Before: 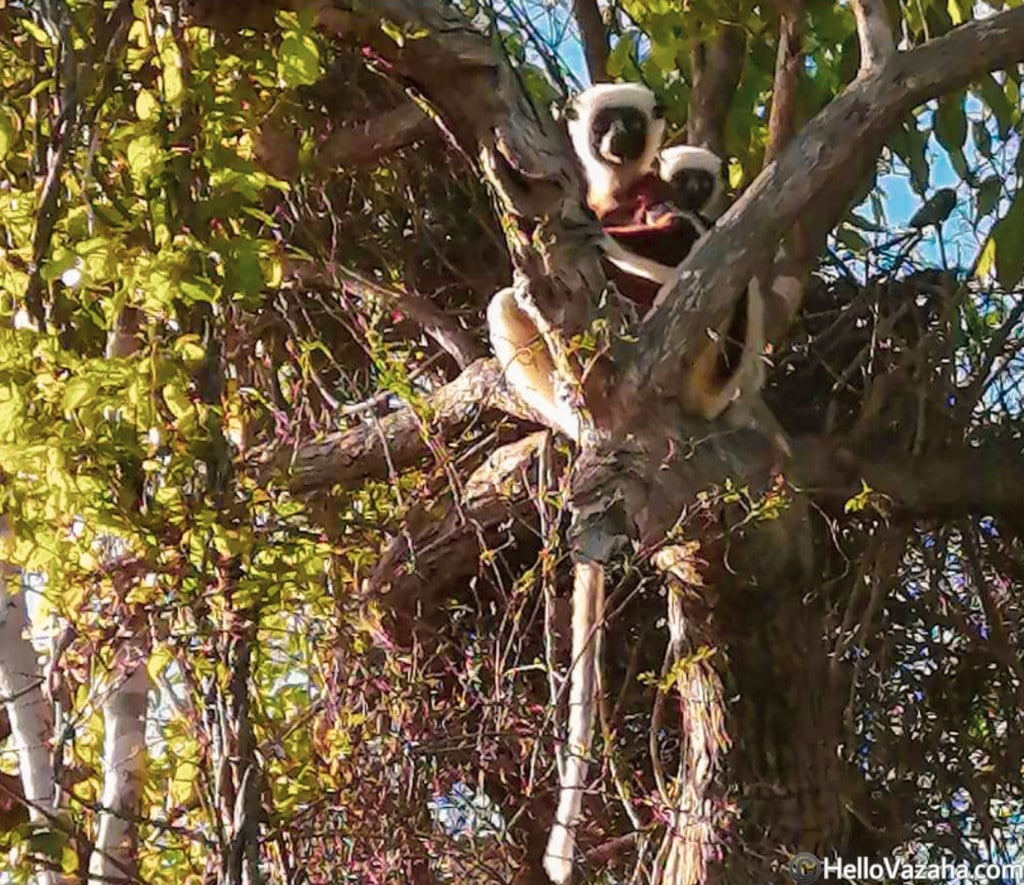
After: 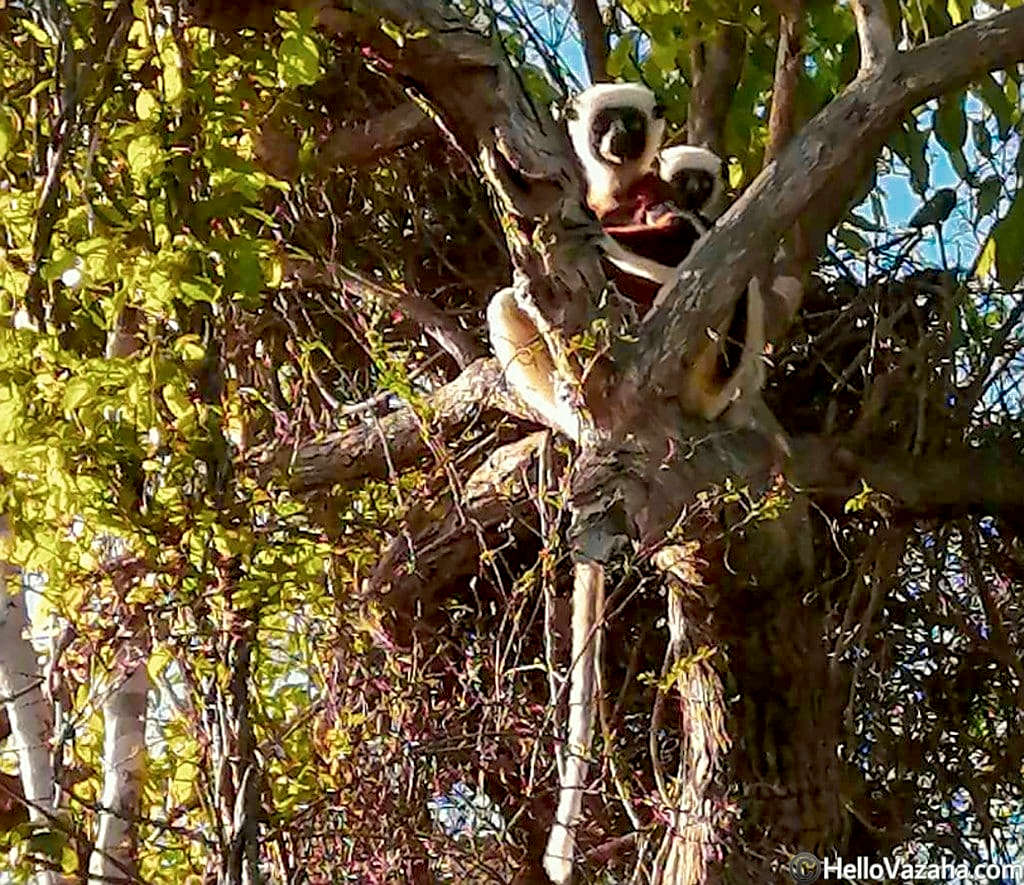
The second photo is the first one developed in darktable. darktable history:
exposure: black level correction 0.009, exposure 0.017 EV, compensate highlight preservation false
sharpen: on, module defaults
color correction: highlights a* -2.54, highlights b* 2.48
